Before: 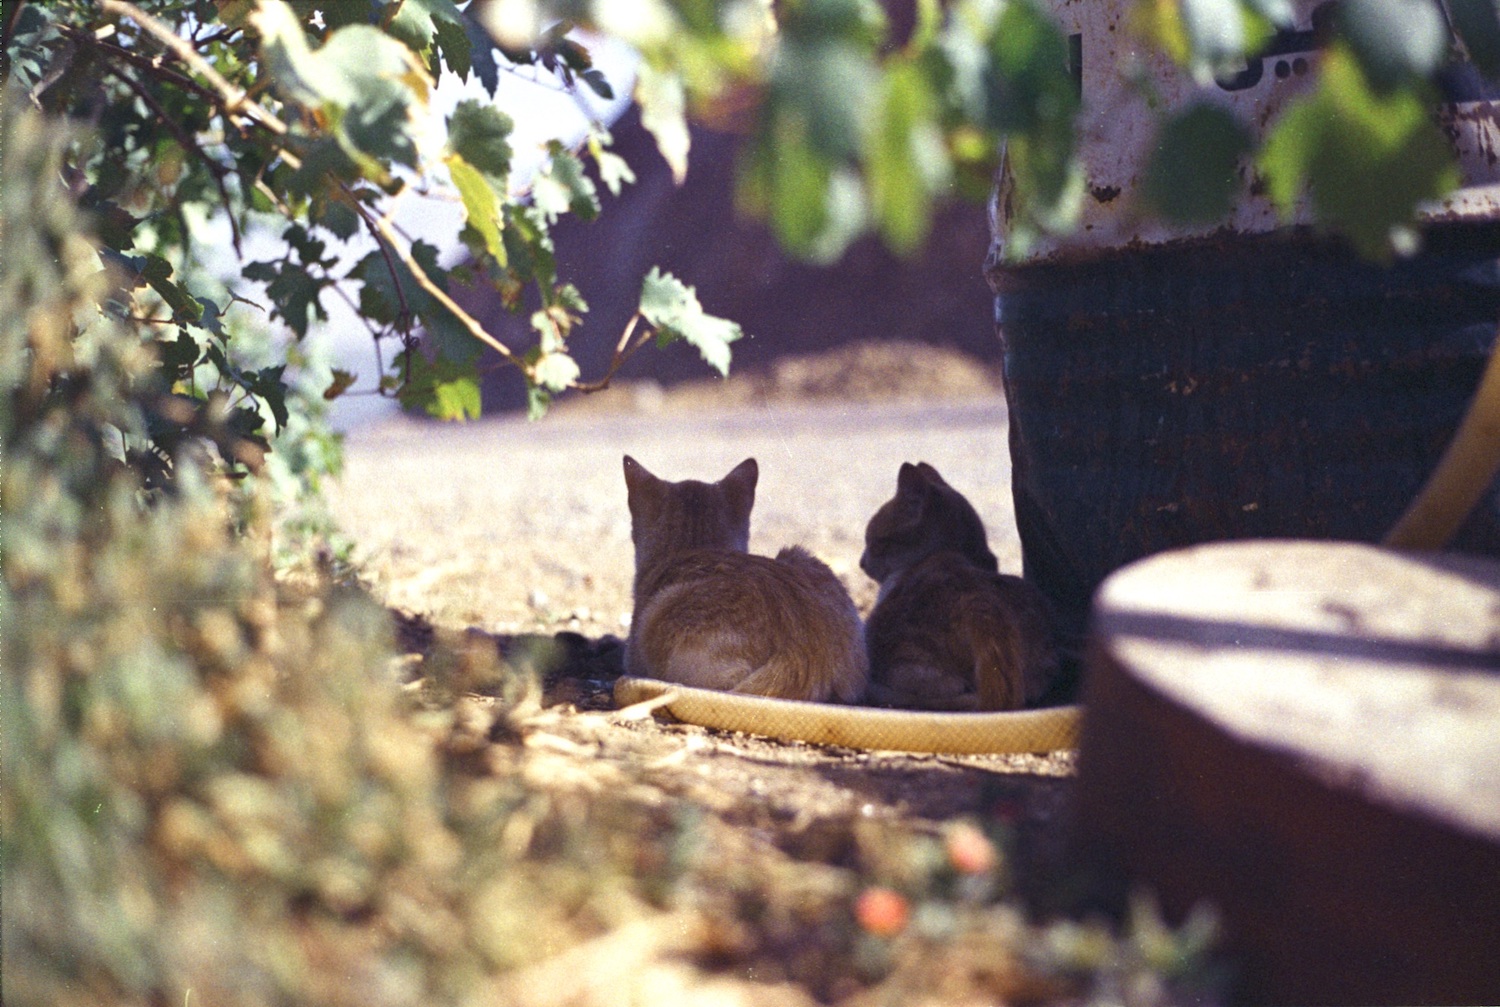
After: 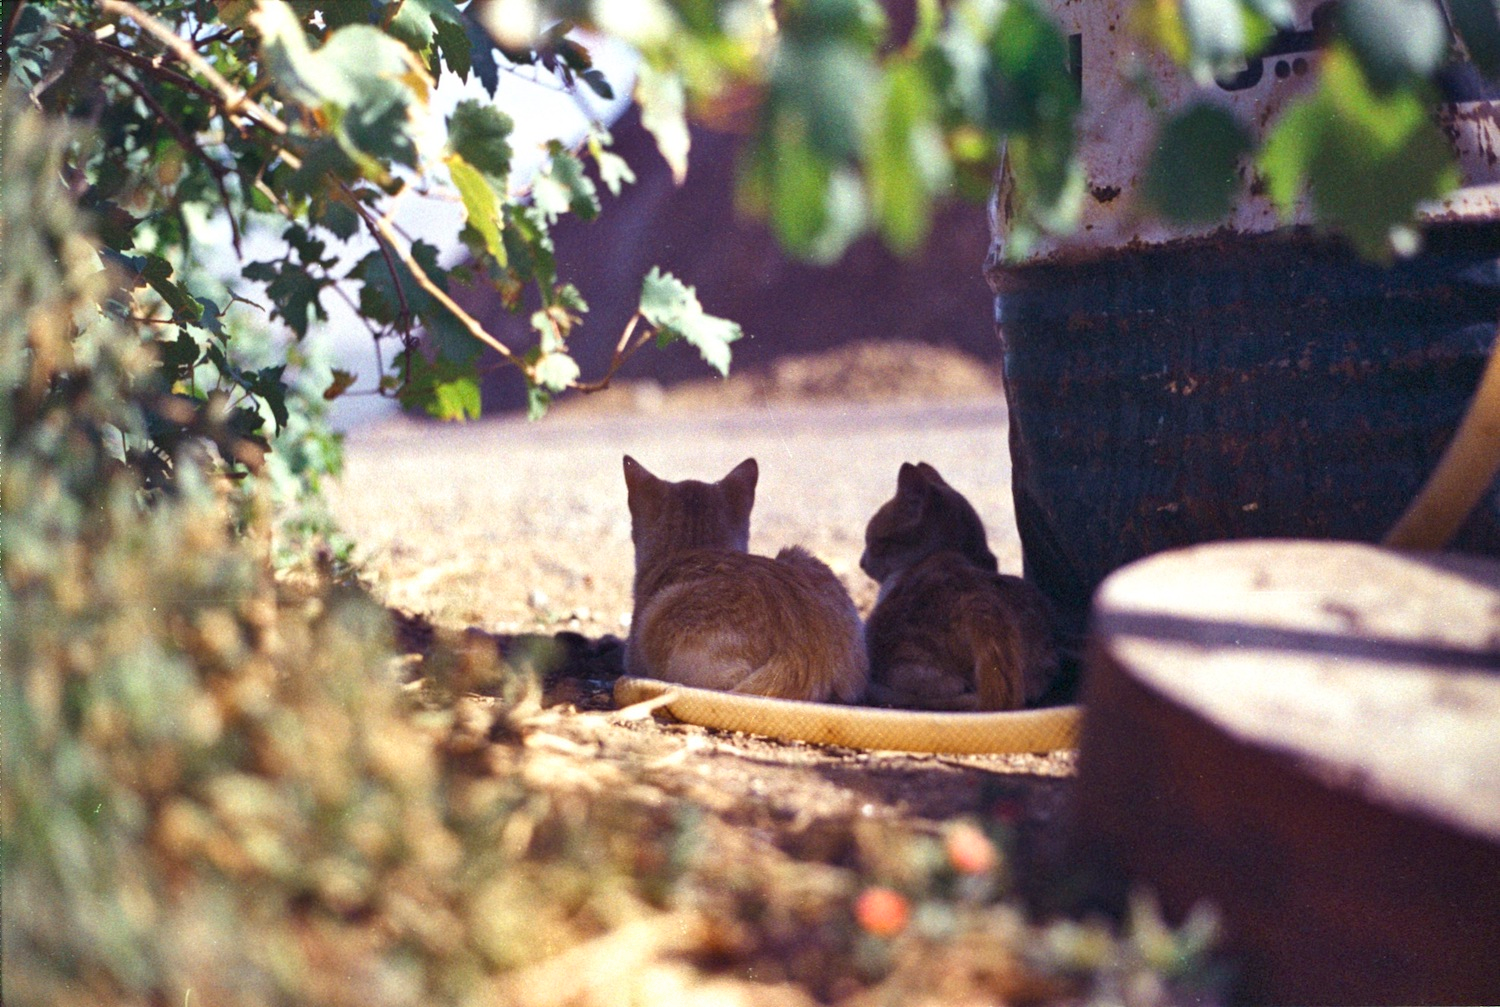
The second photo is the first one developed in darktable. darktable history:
shadows and highlights: highlights color adjustment 89.28%, low approximation 0.01, soften with gaussian
